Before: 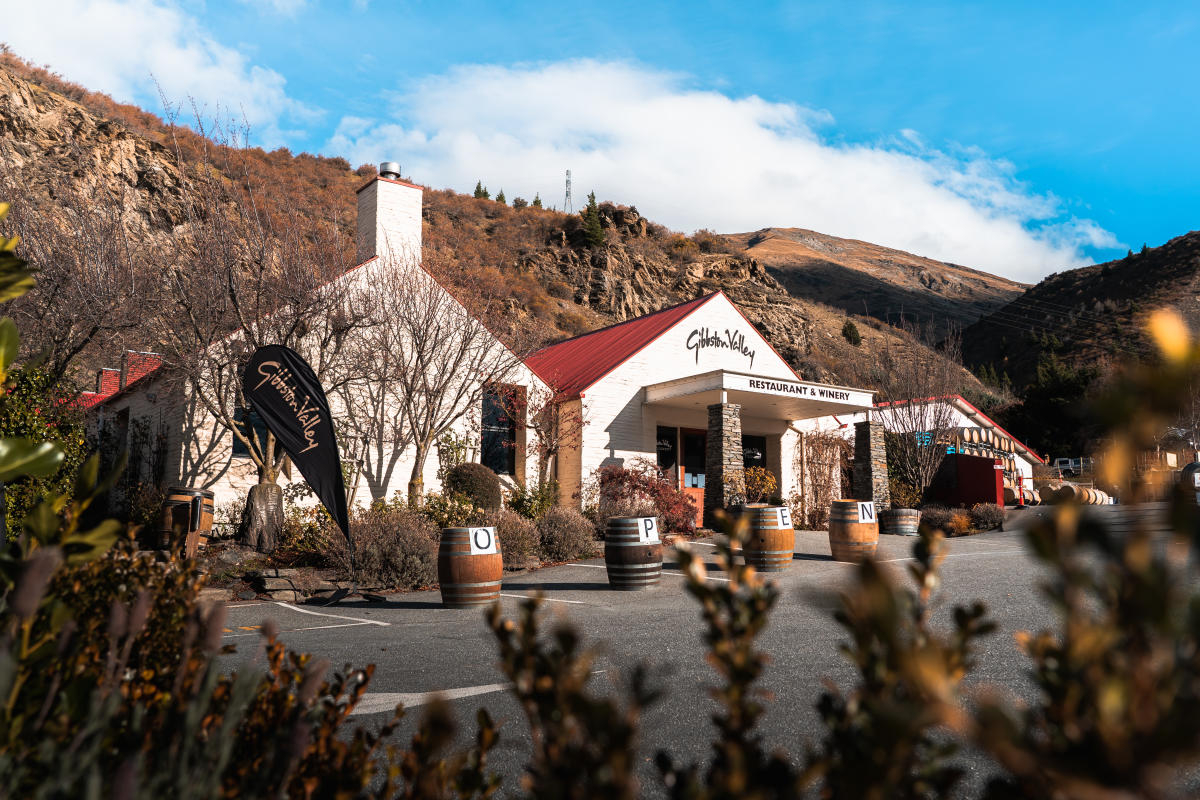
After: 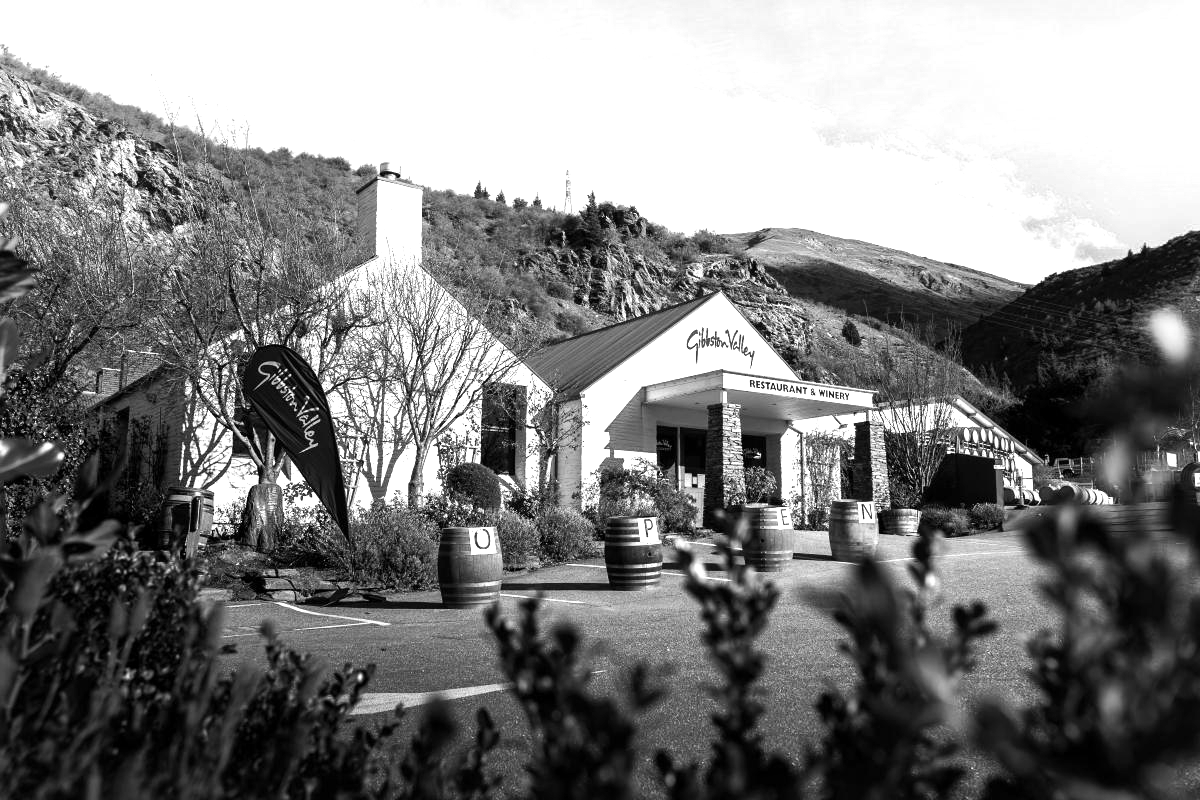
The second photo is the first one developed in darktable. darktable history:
local contrast: mode bilateral grid, contrast 21, coarseness 50, detail 119%, midtone range 0.2
color calibration: output gray [0.22, 0.42, 0.37, 0], illuminant Planckian (black body), x 0.368, y 0.36, temperature 4275.99 K
exposure: black level correction 0, exposure 0.498 EV, compensate highlight preservation false
tone equalizer: -8 EV -0.394 EV, -7 EV -0.418 EV, -6 EV -0.311 EV, -5 EV -0.206 EV, -3 EV 0.202 EV, -2 EV 0.312 EV, -1 EV 0.372 EV, +0 EV 0.43 EV, edges refinement/feathering 500, mask exposure compensation -1.57 EV, preserve details no
